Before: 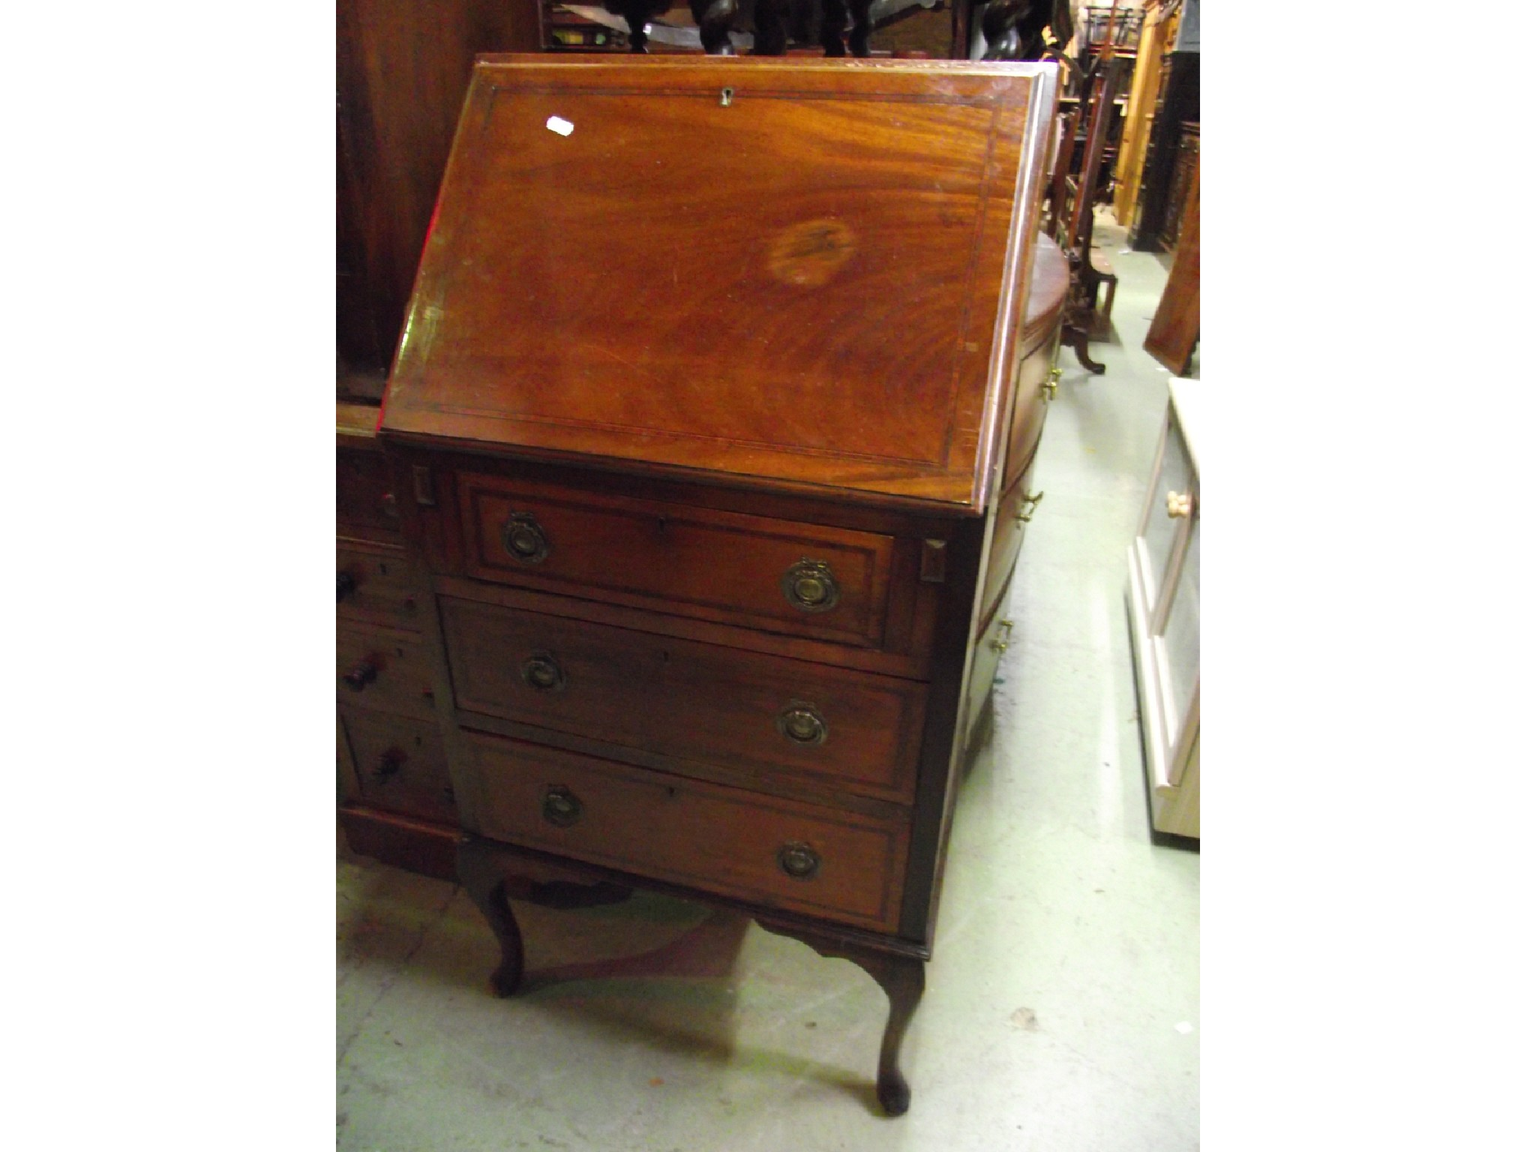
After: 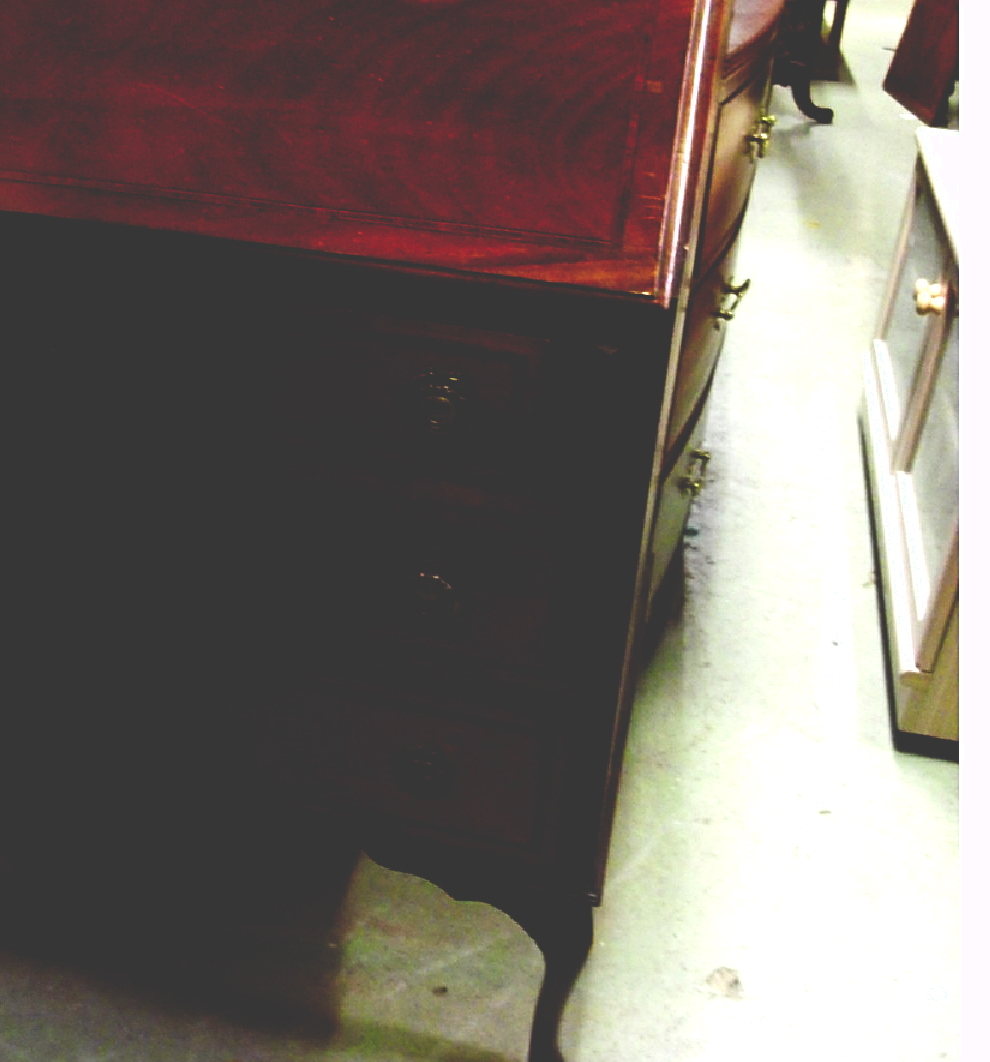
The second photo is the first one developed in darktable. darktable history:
crop: left 31.314%, top 24.5%, right 20.313%, bottom 6.341%
base curve: curves: ch0 [(0, 0.036) (0.083, 0.04) (0.804, 1)], preserve colors none
color balance rgb: shadows lift › luminance 0.455%, shadows lift › chroma 6.938%, shadows lift › hue 299.29°, linear chroma grading › global chroma 0.771%, perceptual saturation grading › global saturation 20%, perceptual saturation grading › highlights -49.104%, perceptual saturation grading › shadows 26.056%
sharpen: on, module defaults
